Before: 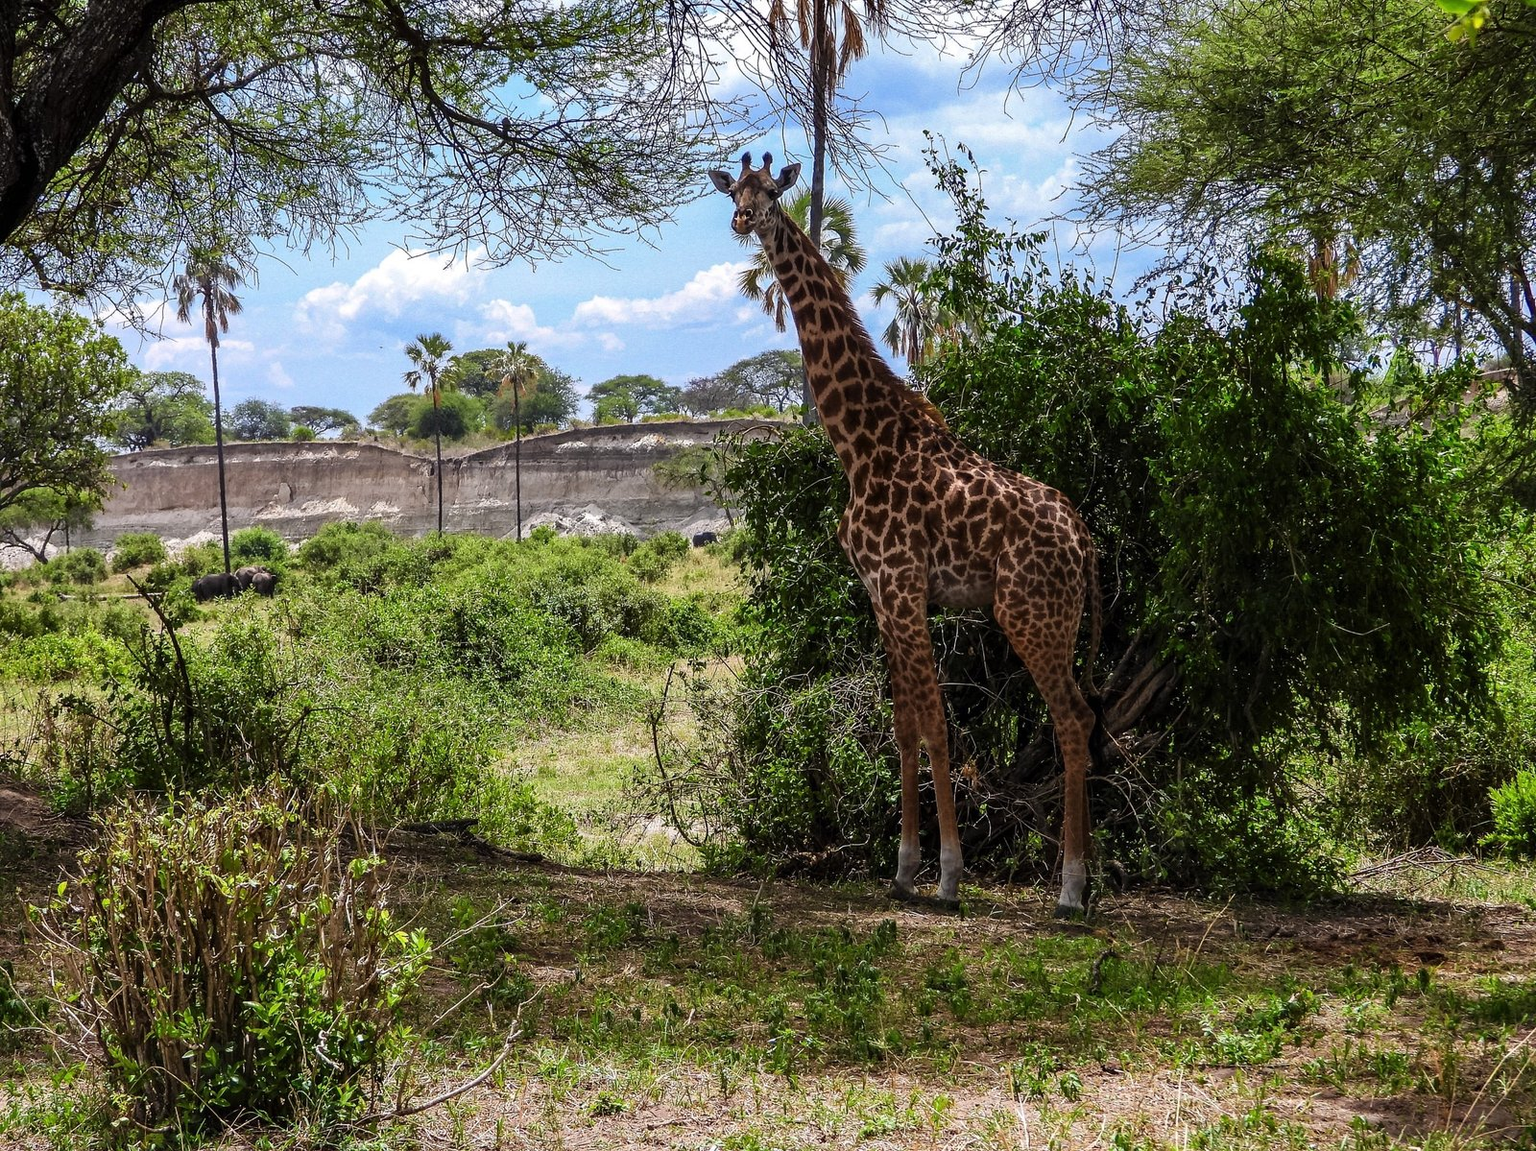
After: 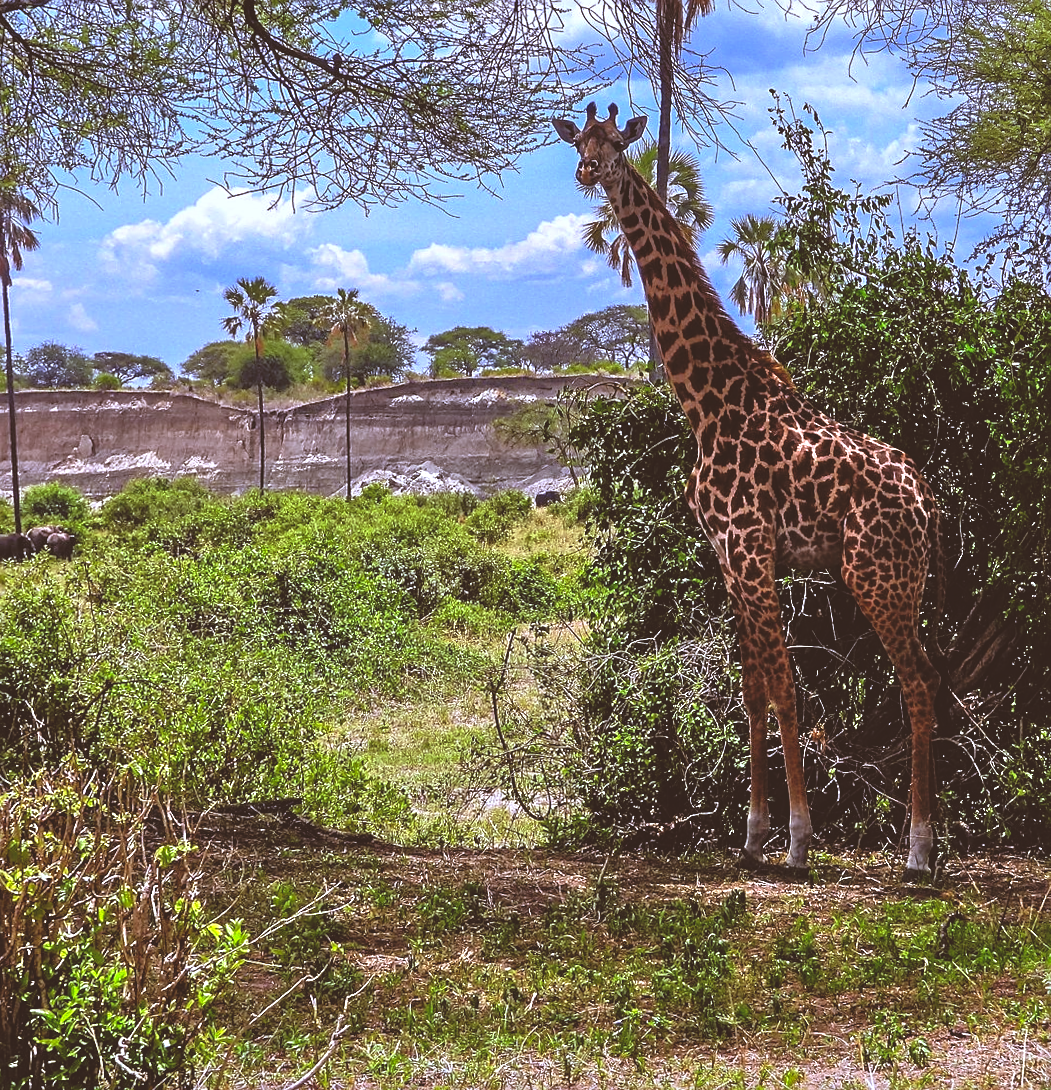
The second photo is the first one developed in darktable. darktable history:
rgb curve: curves: ch0 [(0, 0.186) (0.314, 0.284) (0.775, 0.708) (1, 1)], compensate middle gray true, preserve colors none
tone equalizer: -7 EV 0.15 EV, -6 EV 0.6 EV, -5 EV 1.15 EV, -4 EV 1.33 EV, -3 EV 1.15 EV, -2 EV 0.6 EV, -1 EV 0.15 EV, mask exposure compensation -0.5 EV
crop and rotate: left 15.446%, right 17.836%
rotate and perspective: rotation -0.013°, lens shift (vertical) -0.027, lens shift (horizontal) 0.178, crop left 0.016, crop right 0.989, crop top 0.082, crop bottom 0.918
sharpen: on, module defaults
white balance: red 0.967, blue 1.119, emerald 0.756
rgb levels: mode RGB, independent channels, levels [[0, 0.5, 1], [0, 0.521, 1], [0, 0.536, 1]]
